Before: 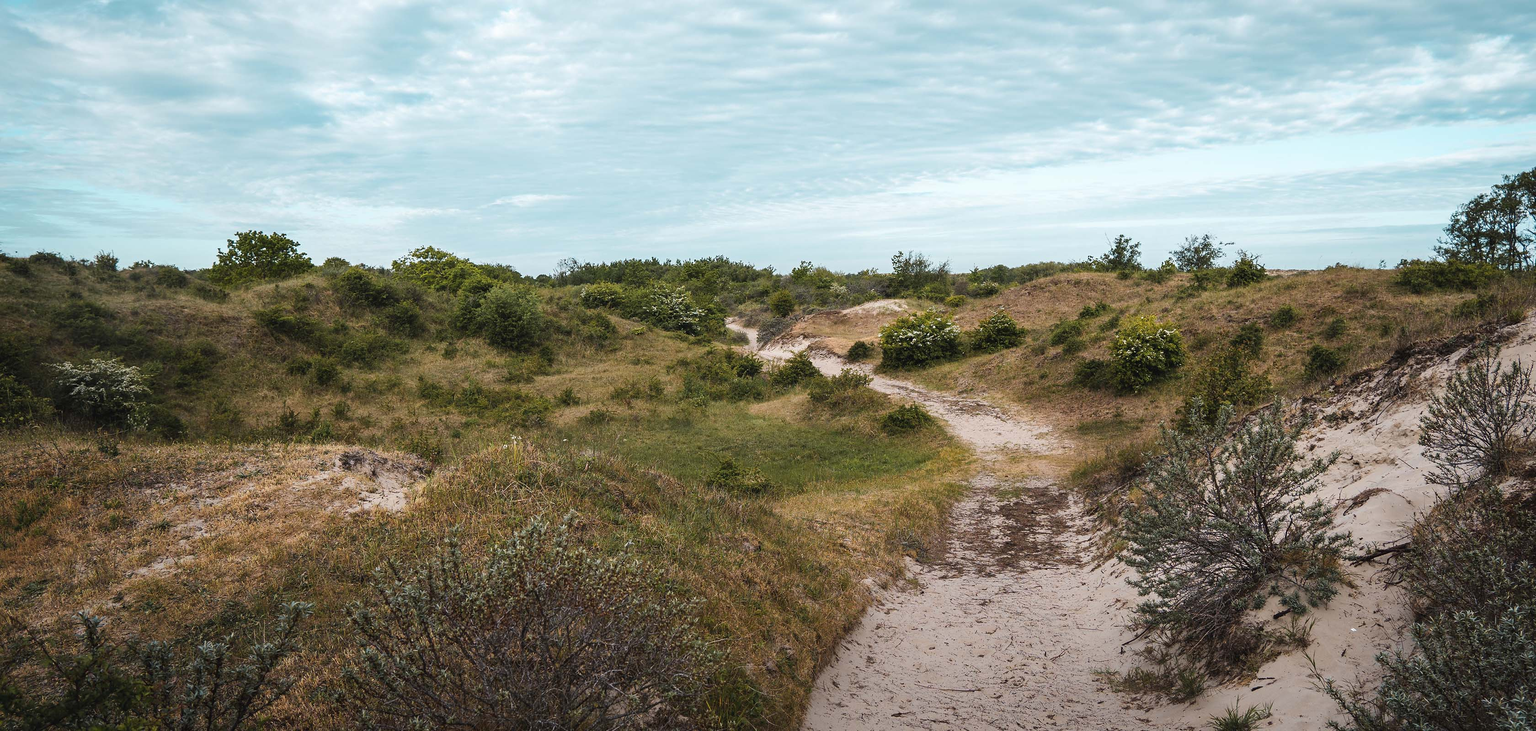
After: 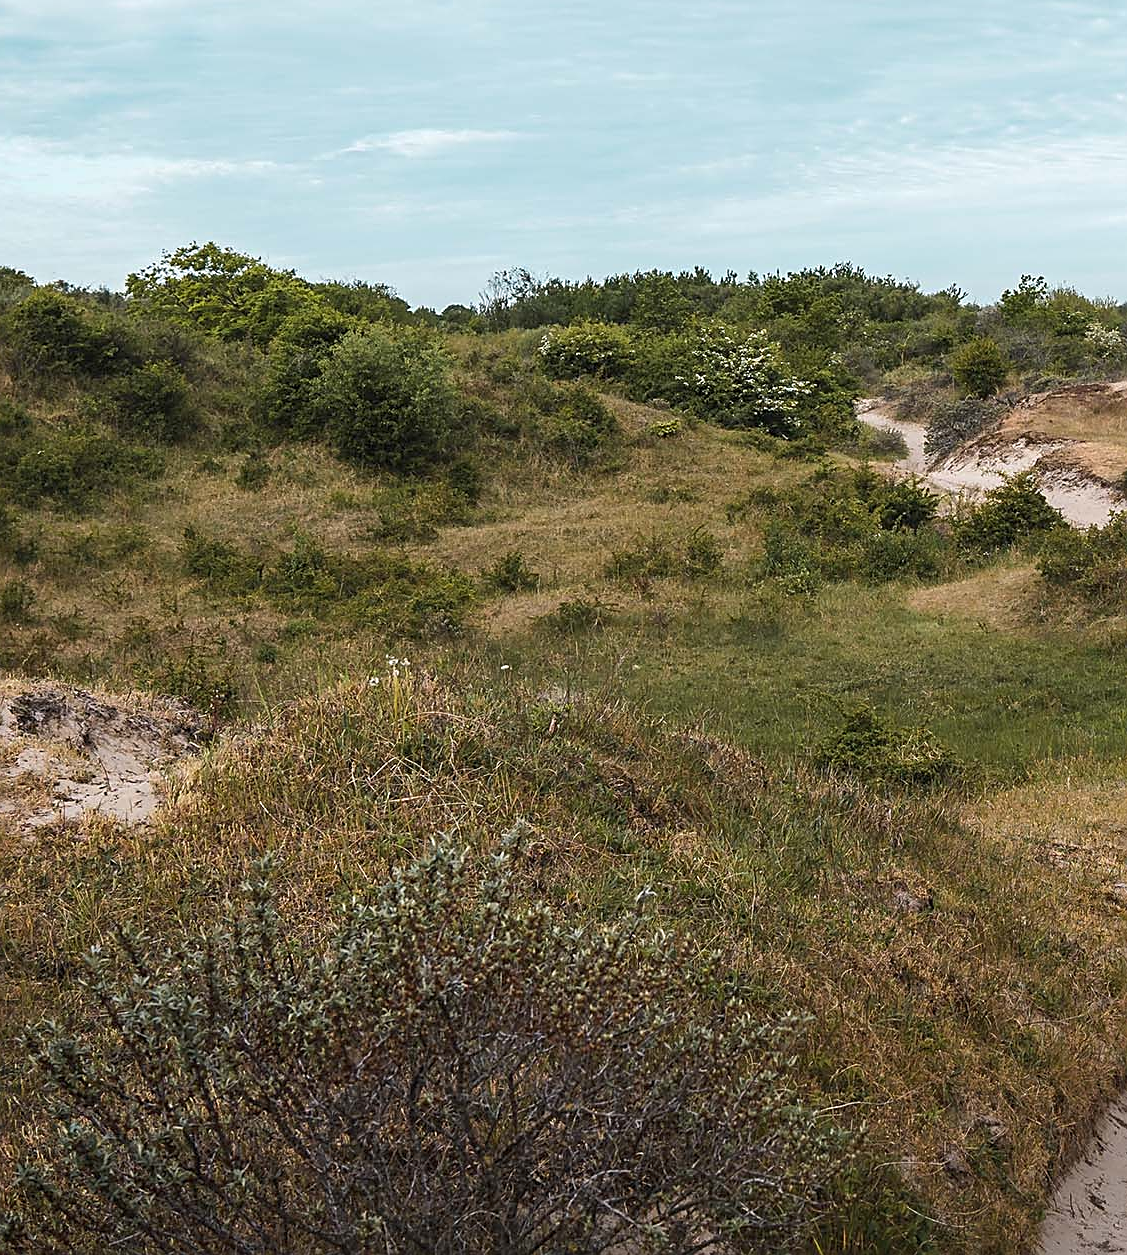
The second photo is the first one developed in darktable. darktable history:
sharpen: on, module defaults
crop and rotate: left 21.77%, top 18.528%, right 44.676%, bottom 2.997%
